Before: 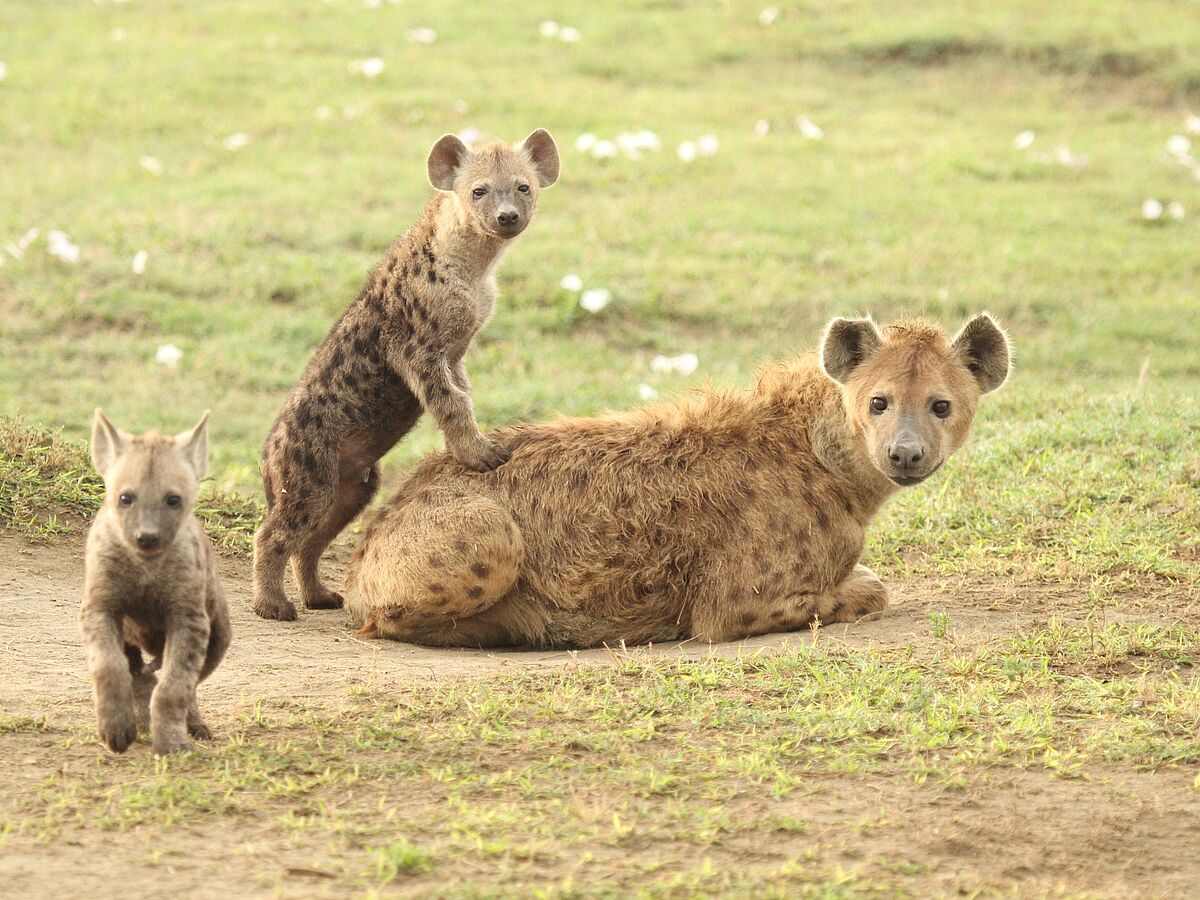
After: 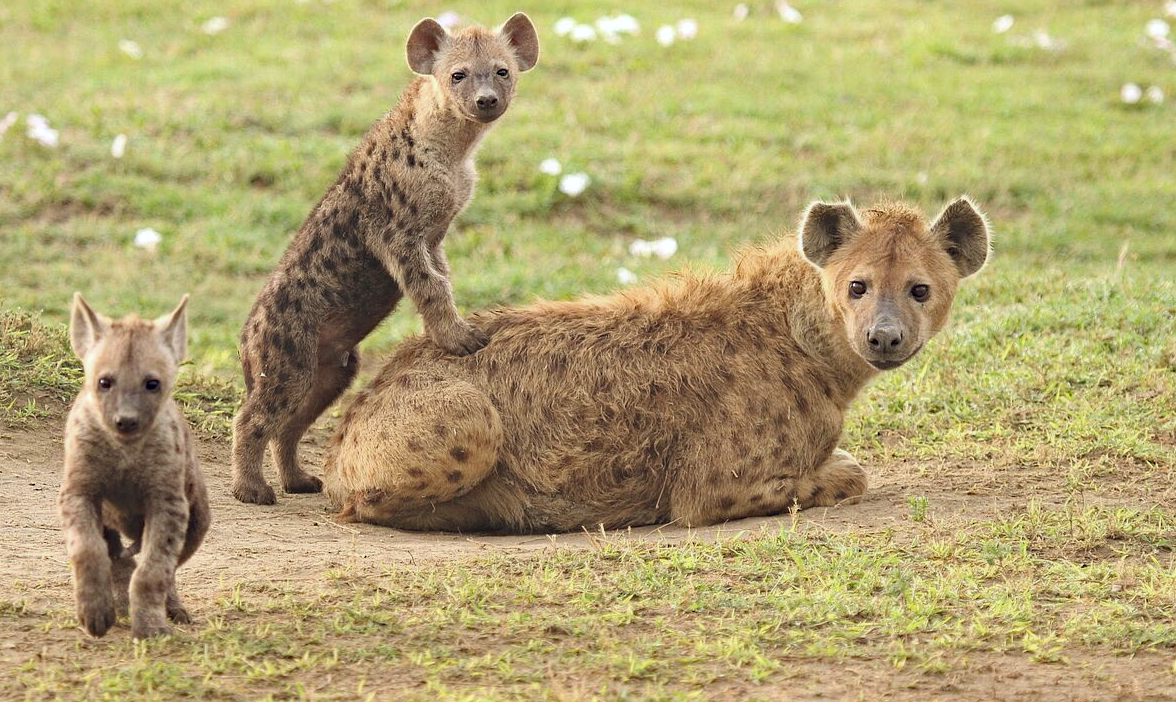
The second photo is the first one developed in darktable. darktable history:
crop and rotate: left 1.819%, top 12.91%, right 0.18%, bottom 9.088%
haze removal: strength 0.496, distance 0.424, compatibility mode true, adaptive false
color zones: curves: ch1 [(0, 0.469) (0.01, 0.469) (0.12, 0.446) (0.248, 0.469) (0.5, 0.5) (0.748, 0.5) (0.99, 0.469) (1, 0.469)]
exposure: black level correction -0.013, exposure -0.188 EV, compensate highlight preservation false
